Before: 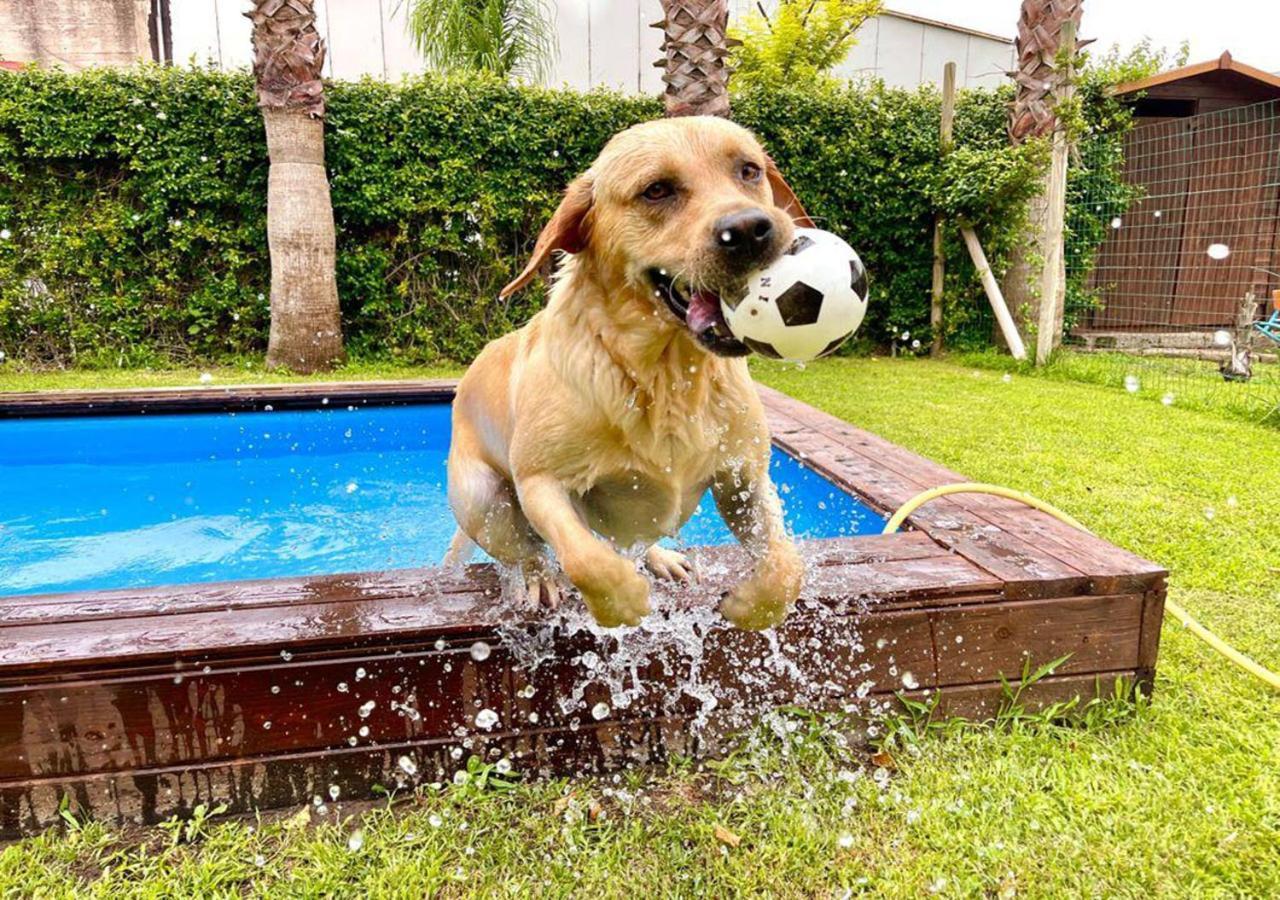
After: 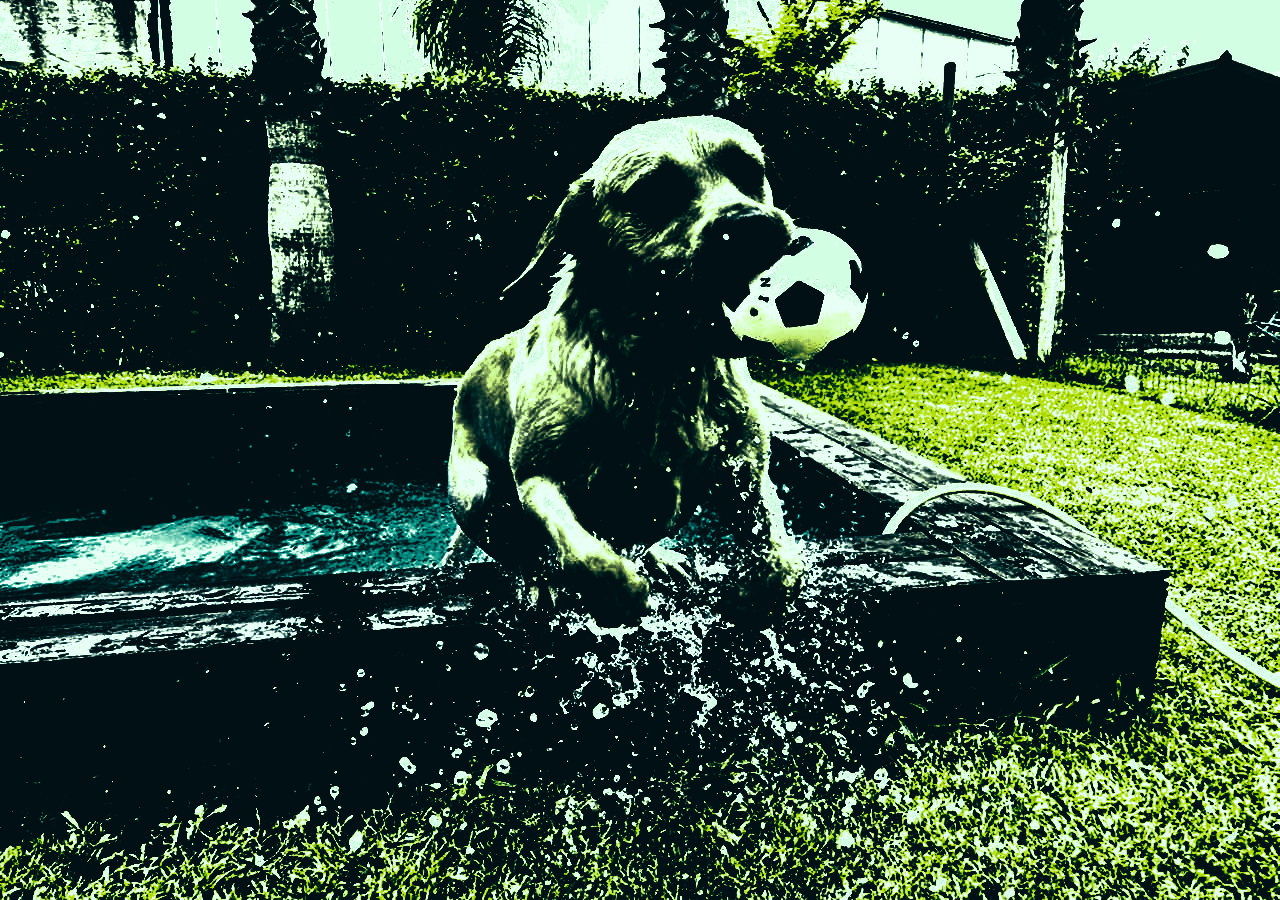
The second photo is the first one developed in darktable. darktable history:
color correction: highlights a* -19.84, highlights b* 9.8, shadows a* -21.16, shadows b* -10.4
filmic rgb: black relative exposure -8.2 EV, white relative exposure 2.23 EV, hardness 7.09, latitude 86.48%, contrast 1.699, highlights saturation mix -4.21%, shadows ↔ highlights balance -2.94%, preserve chrominance no, color science v3 (2019), use custom middle-gray values true
levels: levels [0.721, 0.937, 0.997]
